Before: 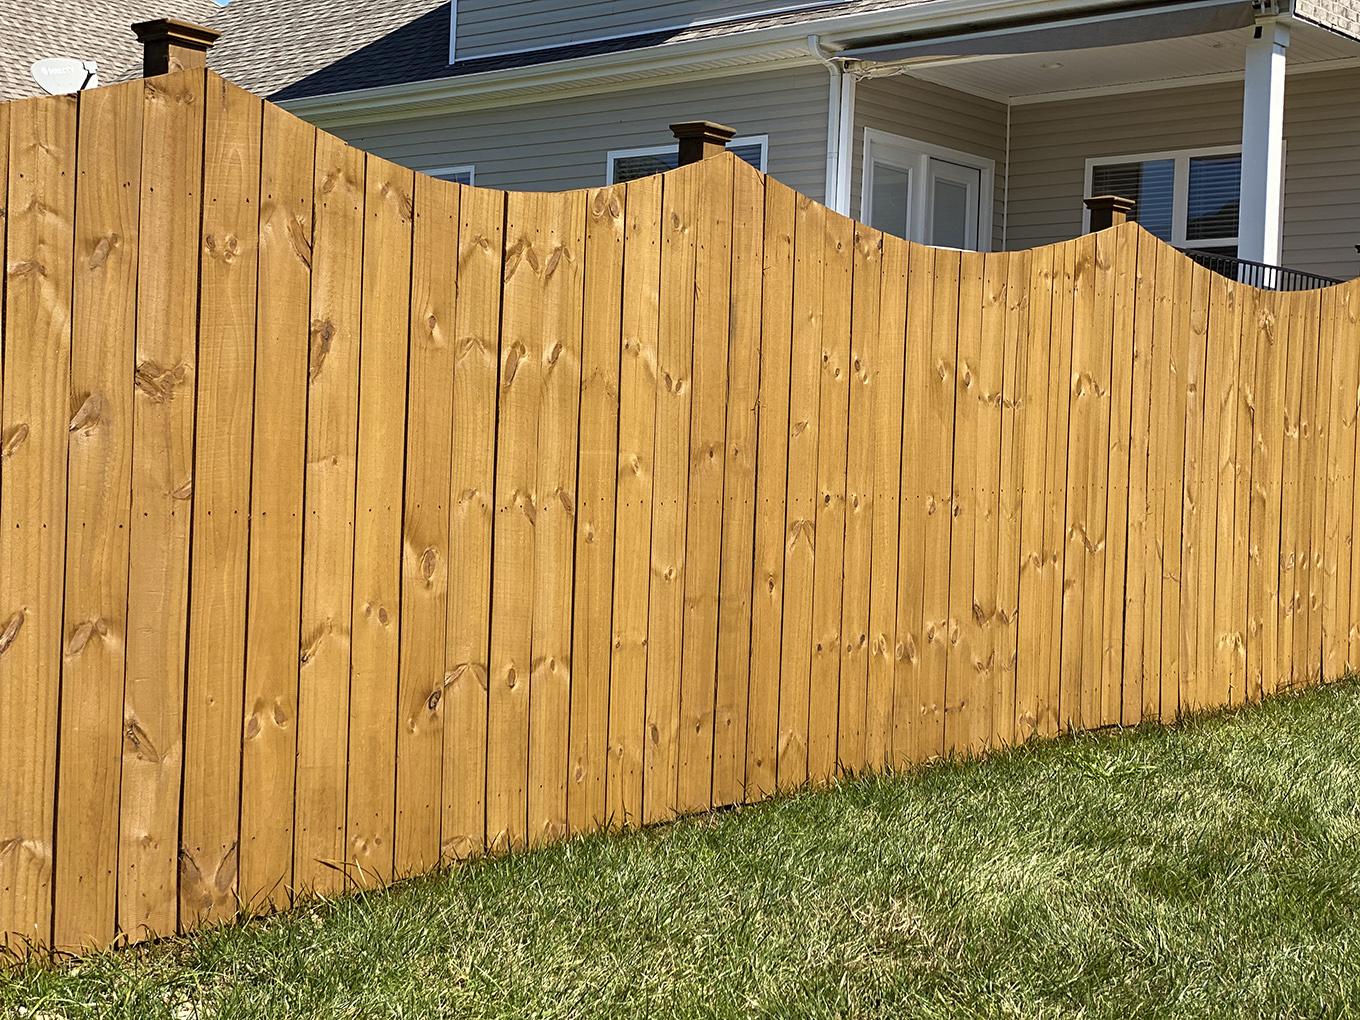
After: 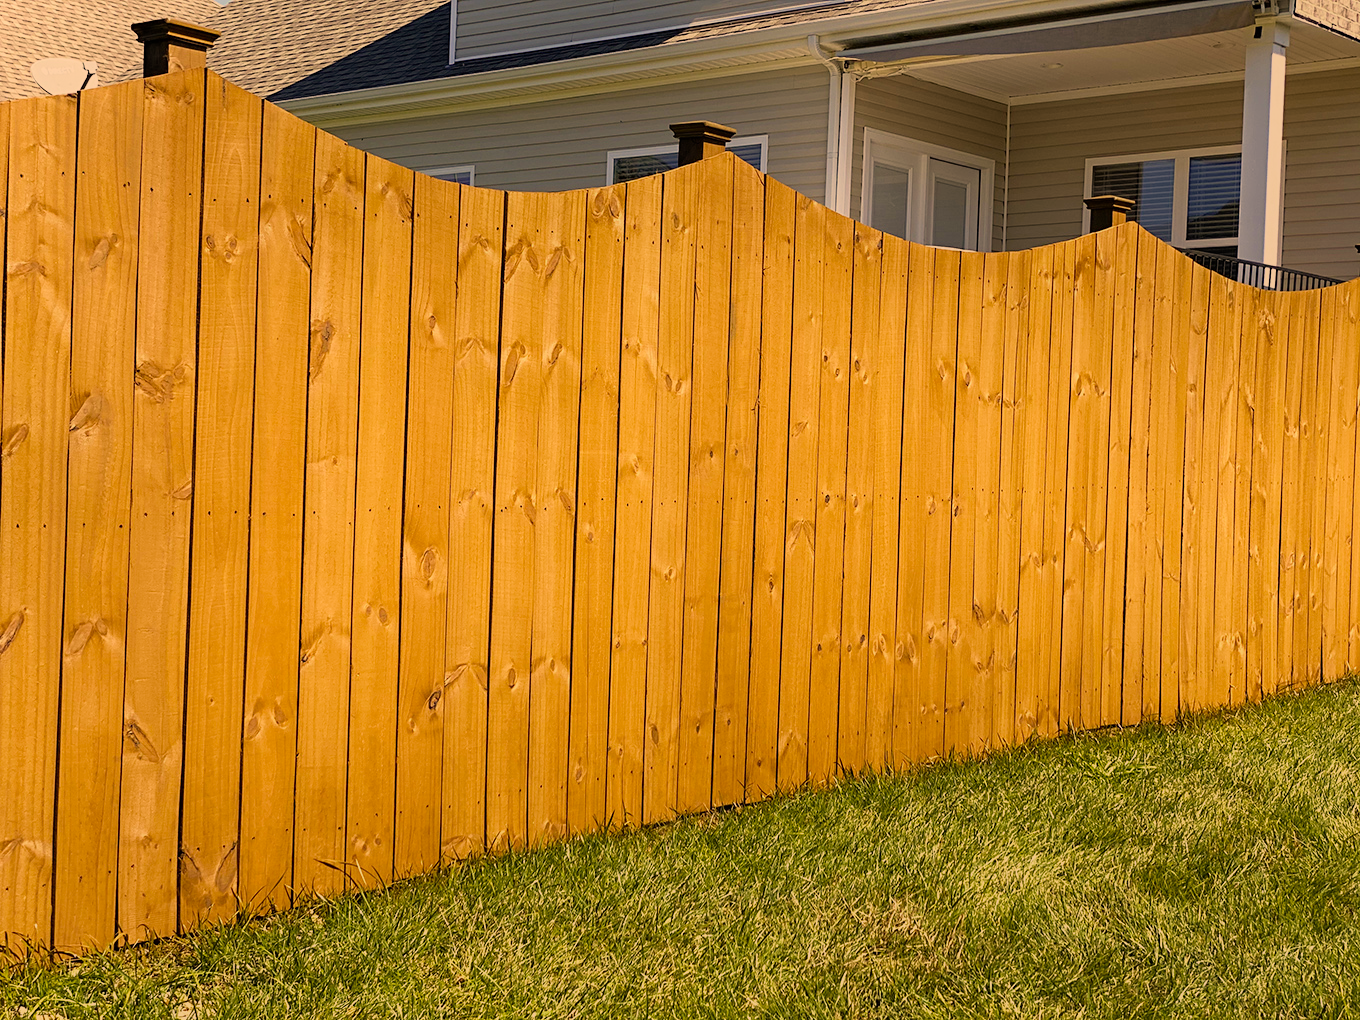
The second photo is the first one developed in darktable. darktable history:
color correction: highlights a* 15, highlights b* 31.55
shadows and highlights: shadows -21.3, highlights 100, soften with gaussian
color zones: curves: ch2 [(0, 0.5) (0.143, 0.5) (0.286, 0.489) (0.415, 0.421) (0.571, 0.5) (0.714, 0.5) (0.857, 0.5) (1, 0.5)]
filmic rgb: black relative exposure -13 EV, threshold 3 EV, target white luminance 85%, hardness 6.3, latitude 42.11%, contrast 0.858, shadows ↔ highlights balance 8.63%, color science v4 (2020), enable highlight reconstruction true
